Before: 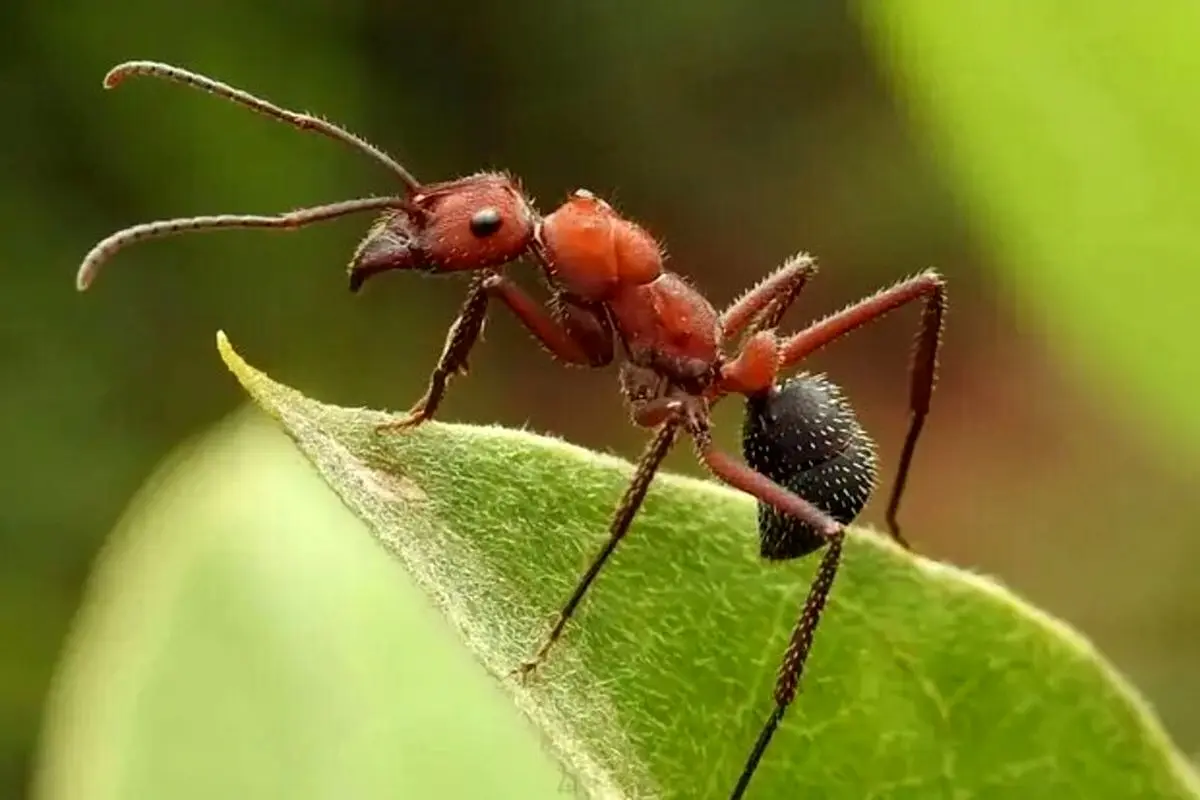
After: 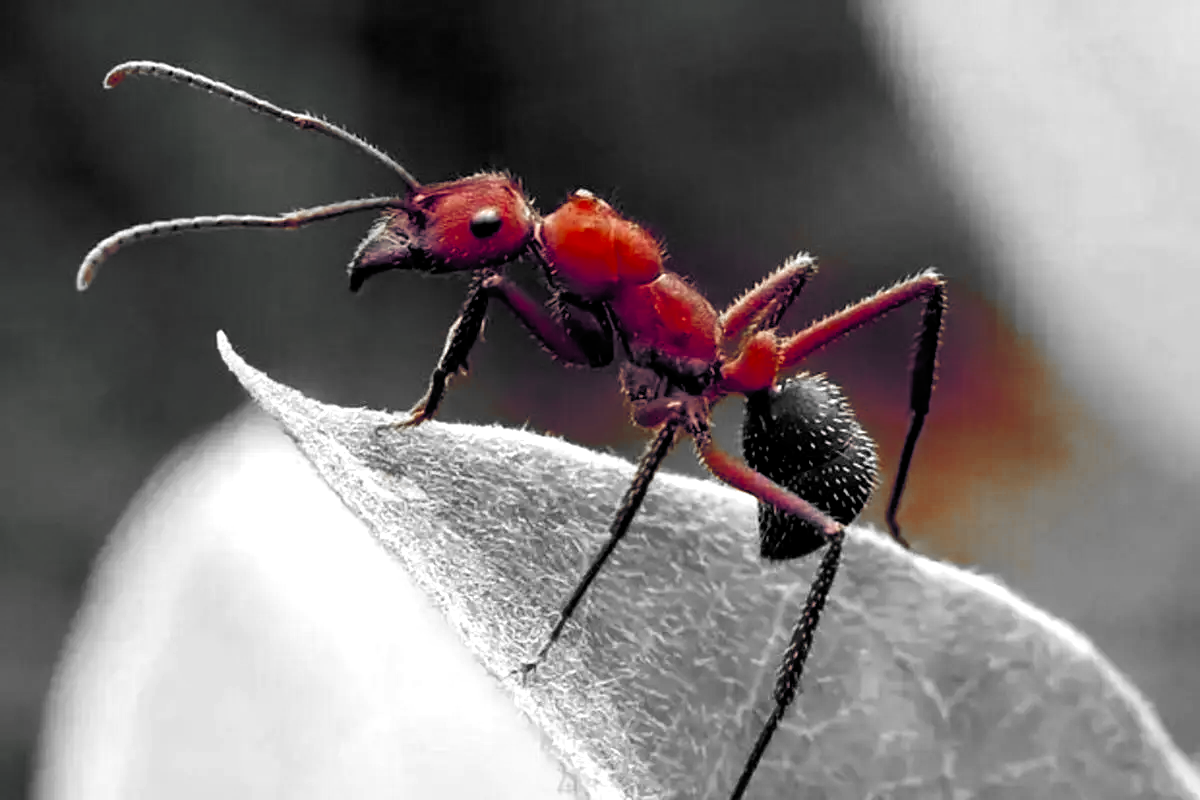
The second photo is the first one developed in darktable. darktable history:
color balance rgb: shadows lift › luminance -41.13%, shadows lift › chroma 14.13%, shadows lift › hue 260°, power › luminance -3.76%, power › chroma 0.56%, power › hue 40.37°, highlights gain › luminance 16.81%, highlights gain › chroma 2.94%, highlights gain › hue 260°, global offset › luminance -0.29%, global offset › chroma 0.31%, global offset › hue 260°, perceptual saturation grading › global saturation 20%, perceptual saturation grading › highlights -13.92%, perceptual saturation grading › shadows 50%
color zones: curves: ch0 [(0, 0.497) (0.096, 0.361) (0.221, 0.538) (0.429, 0.5) (0.571, 0.5) (0.714, 0.5) (0.857, 0.5) (1, 0.497)]; ch1 [(0, 0.5) (0.143, 0.5) (0.257, -0.002) (0.429, 0.04) (0.571, -0.001) (0.714, -0.015) (0.857, 0.024) (1, 0.5)]
